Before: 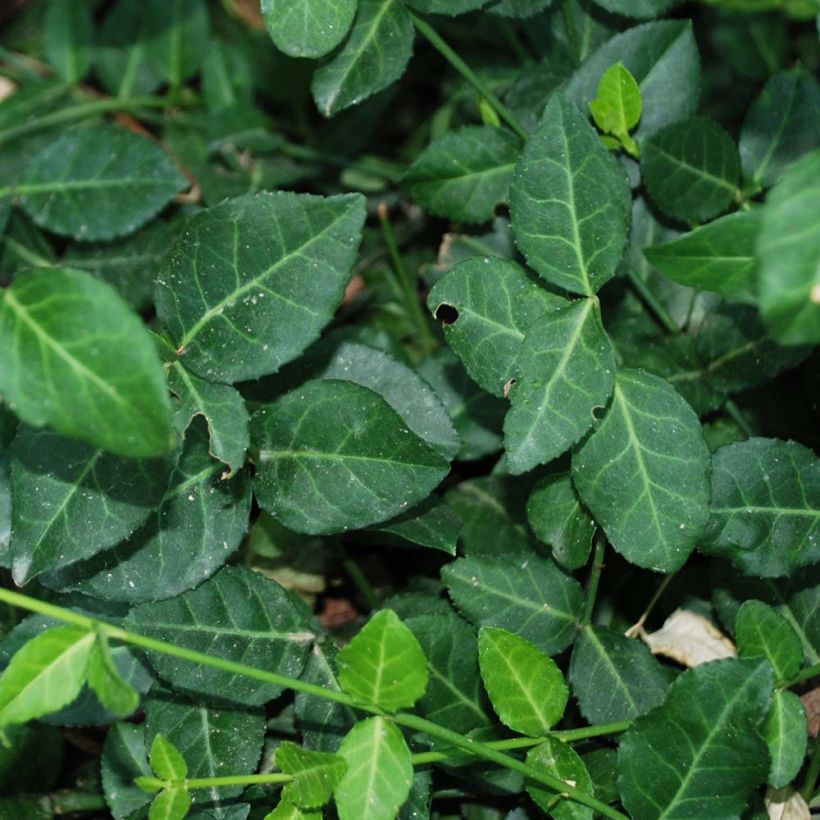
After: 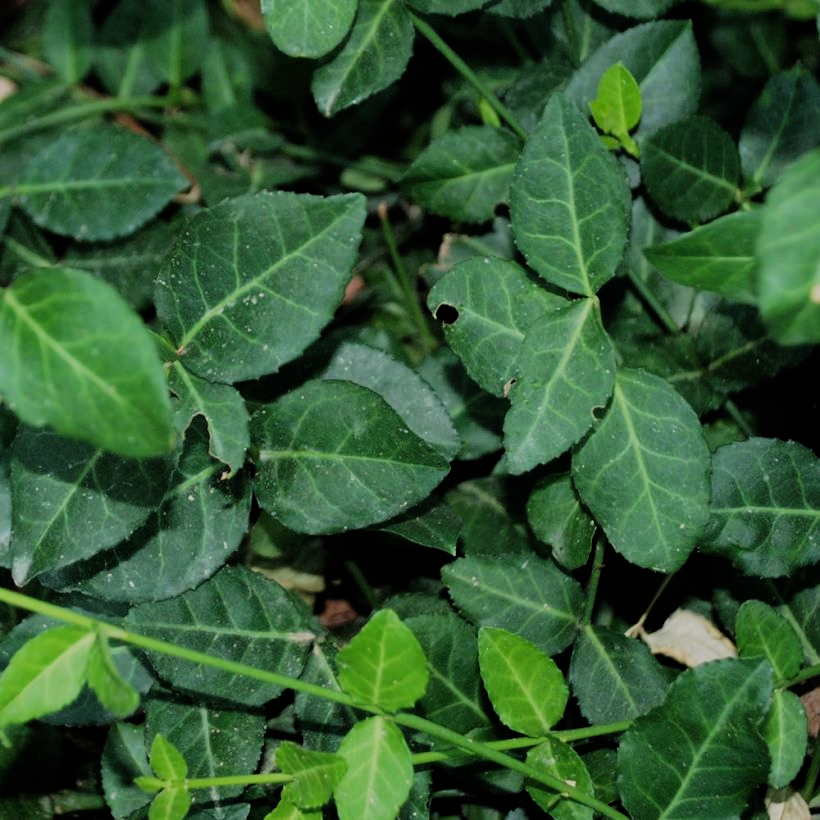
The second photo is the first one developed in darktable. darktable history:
filmic rgb: black relative exposure -7.23 EV, white relative exposure 5.37 EV, hardness 3.02, color science v6 (2022)
